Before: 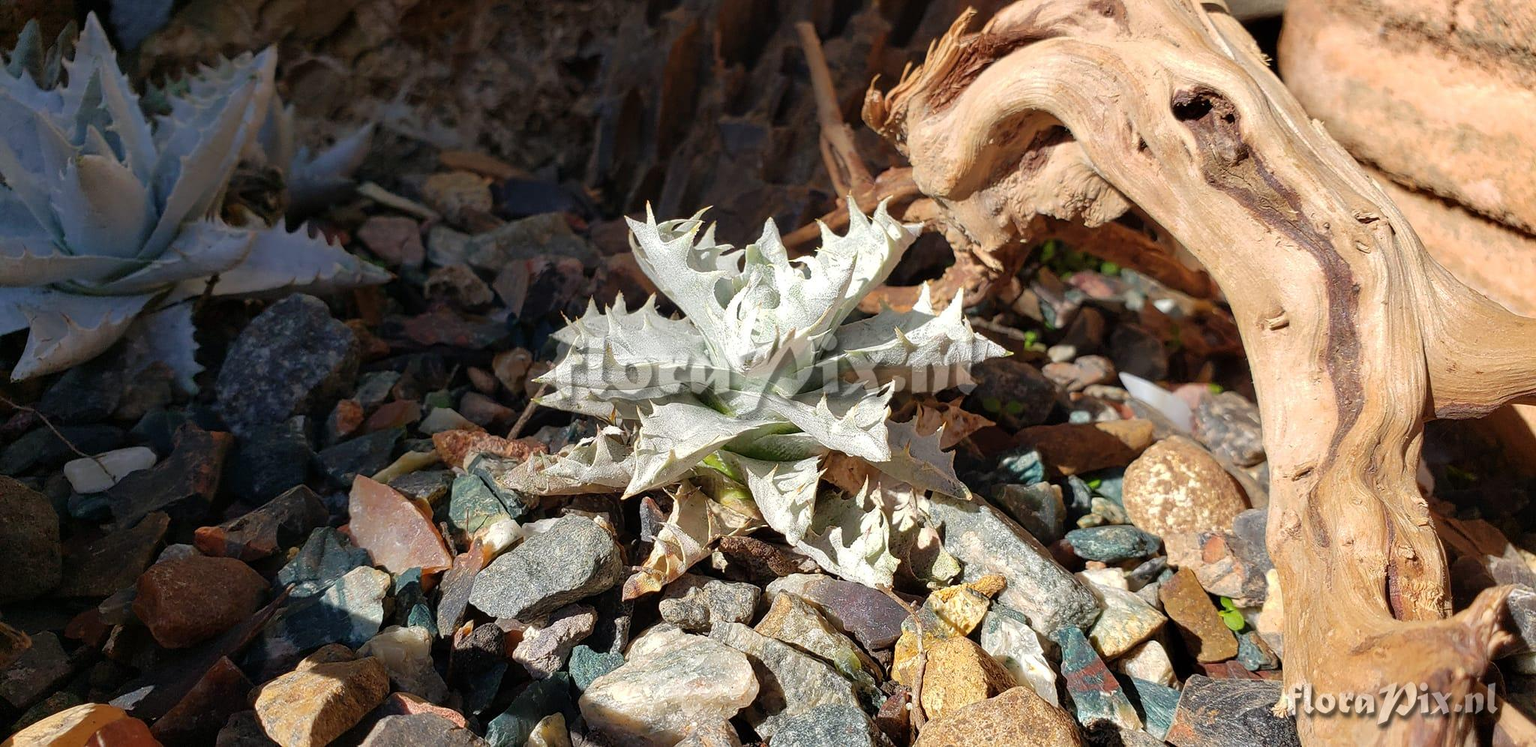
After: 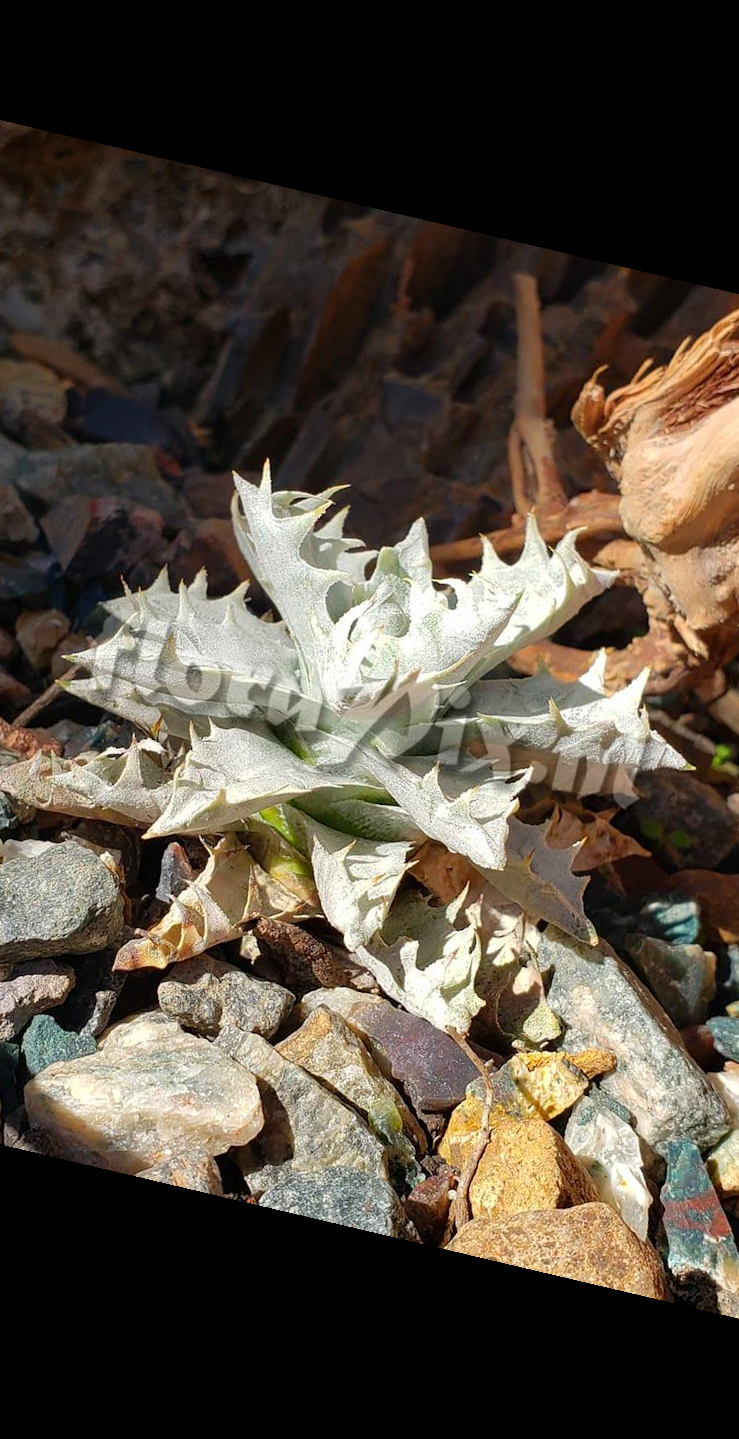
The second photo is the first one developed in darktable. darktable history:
crop: left 33.36%, right 33.36%
contrast brightness saturation: saturation 0.13
rotate and perspective: rotation 13.27°, automatic cropping off
